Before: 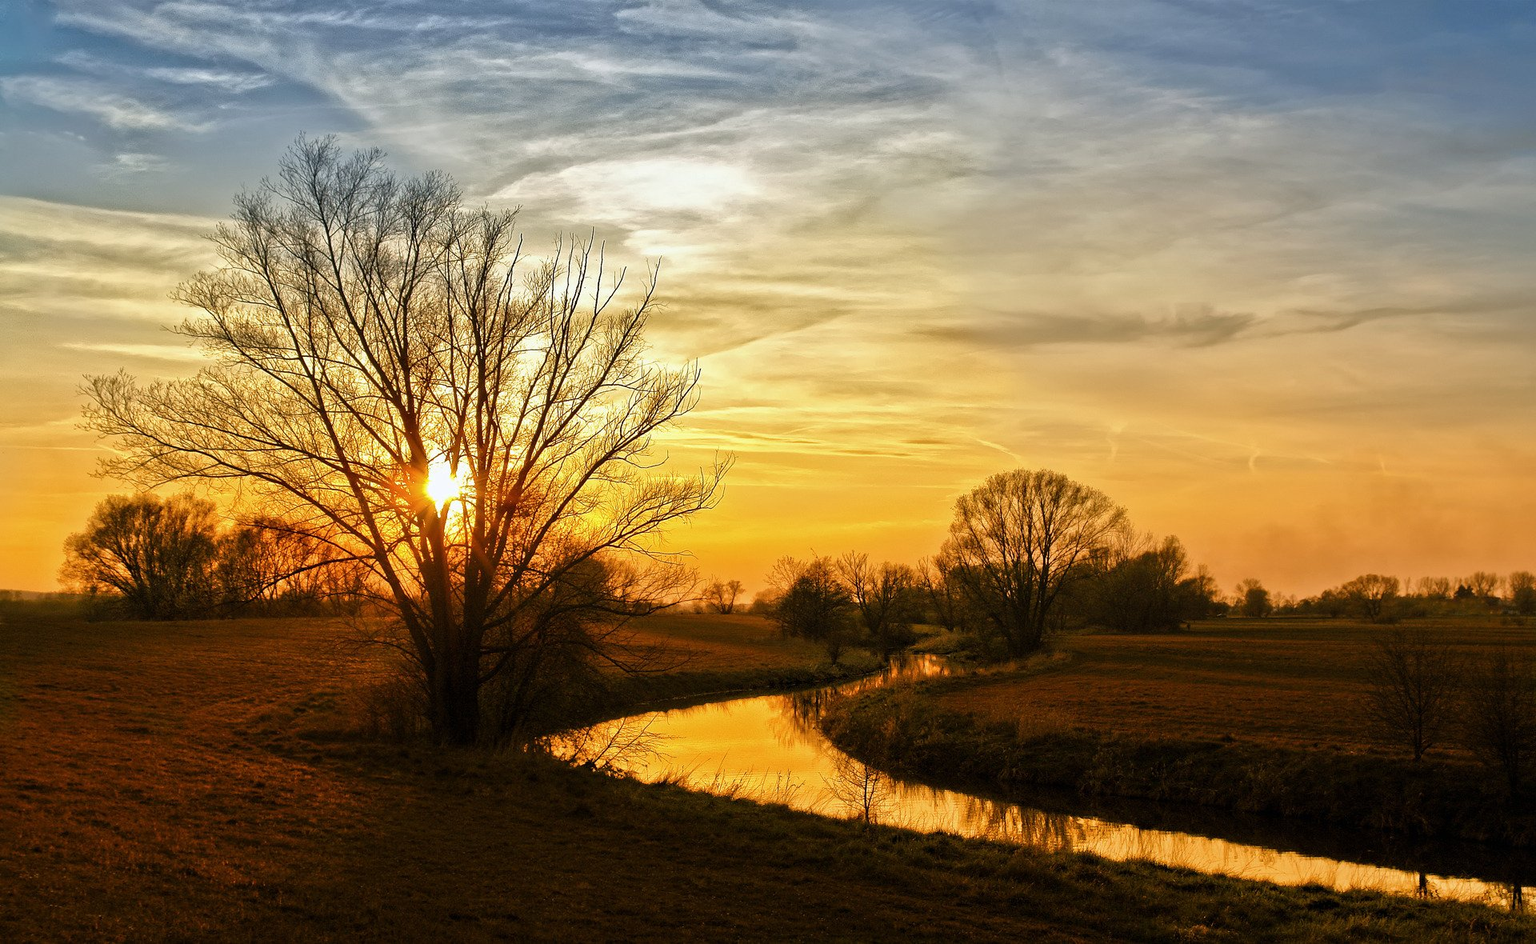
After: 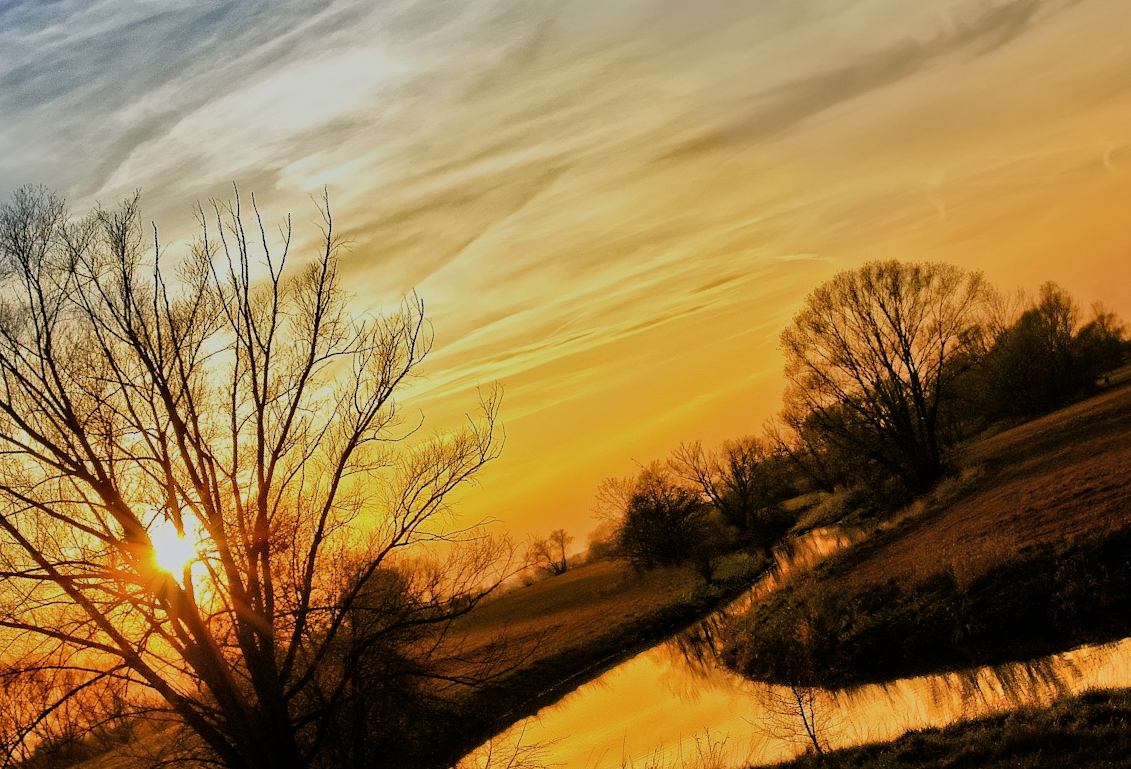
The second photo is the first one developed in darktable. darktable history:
crop and rotate: angle 21.03°, left 6.811%, right 3.743%, bottom 1.097%
shadows and highlights: radius 126.82, shadows 30.46, highlights -31.06, low approximation 0.01, soften with gaussian
filmic rgb: black relative exposure -7.42 EV, white relative exposure 4.88 EV, hardness 3.4, color science v6 (2022)
